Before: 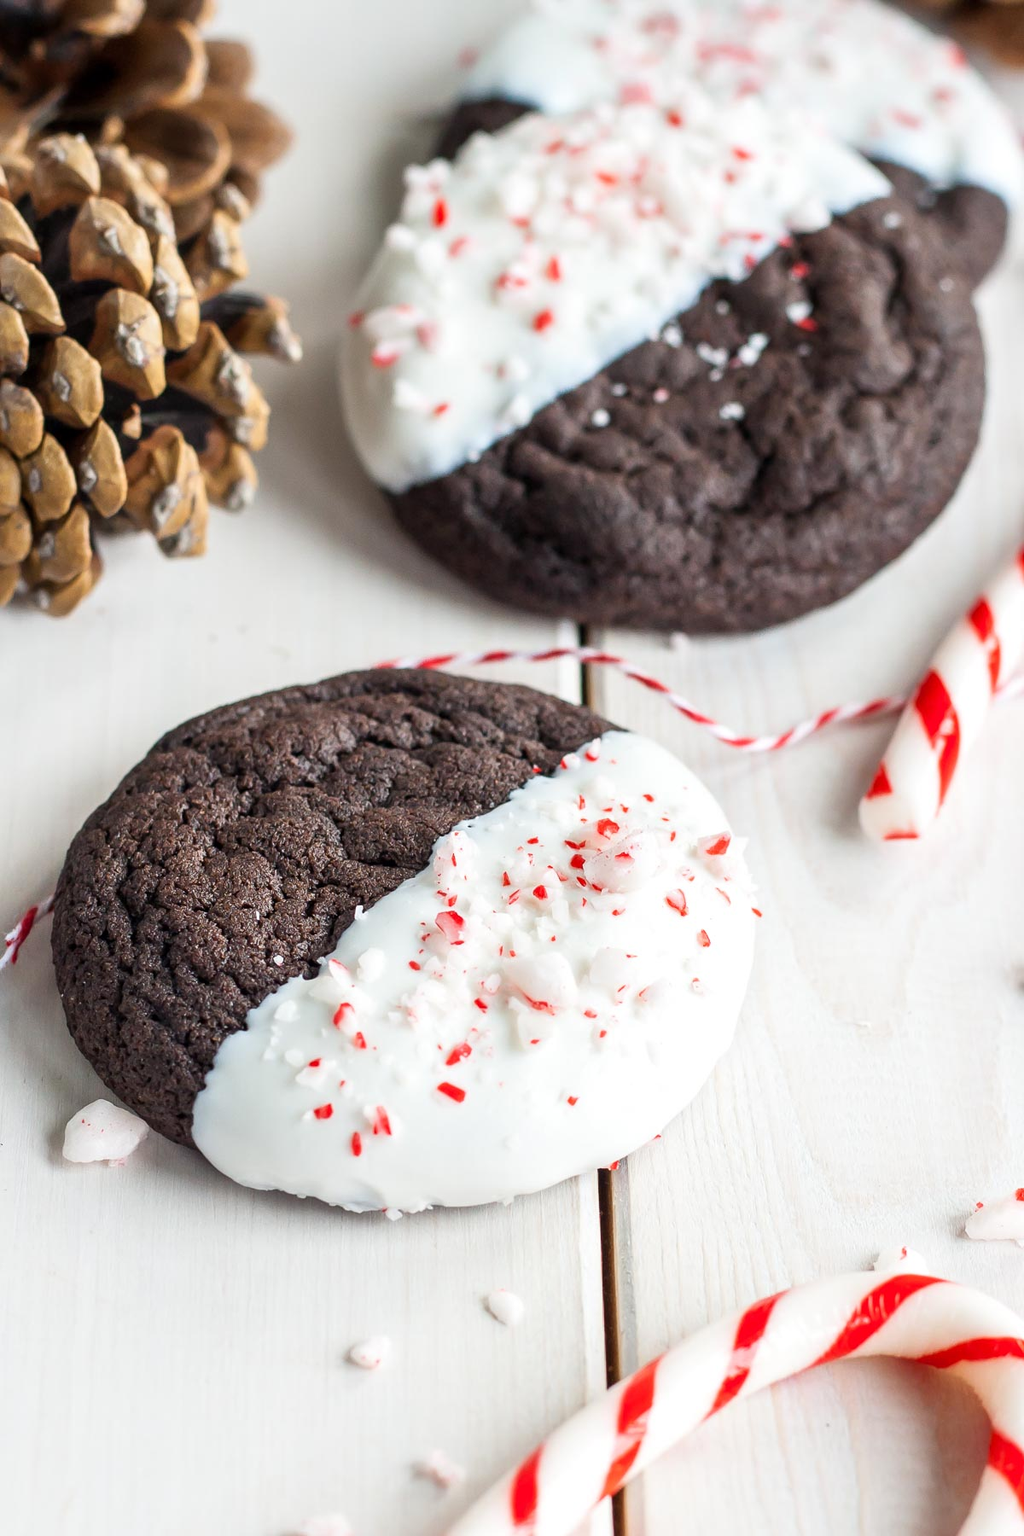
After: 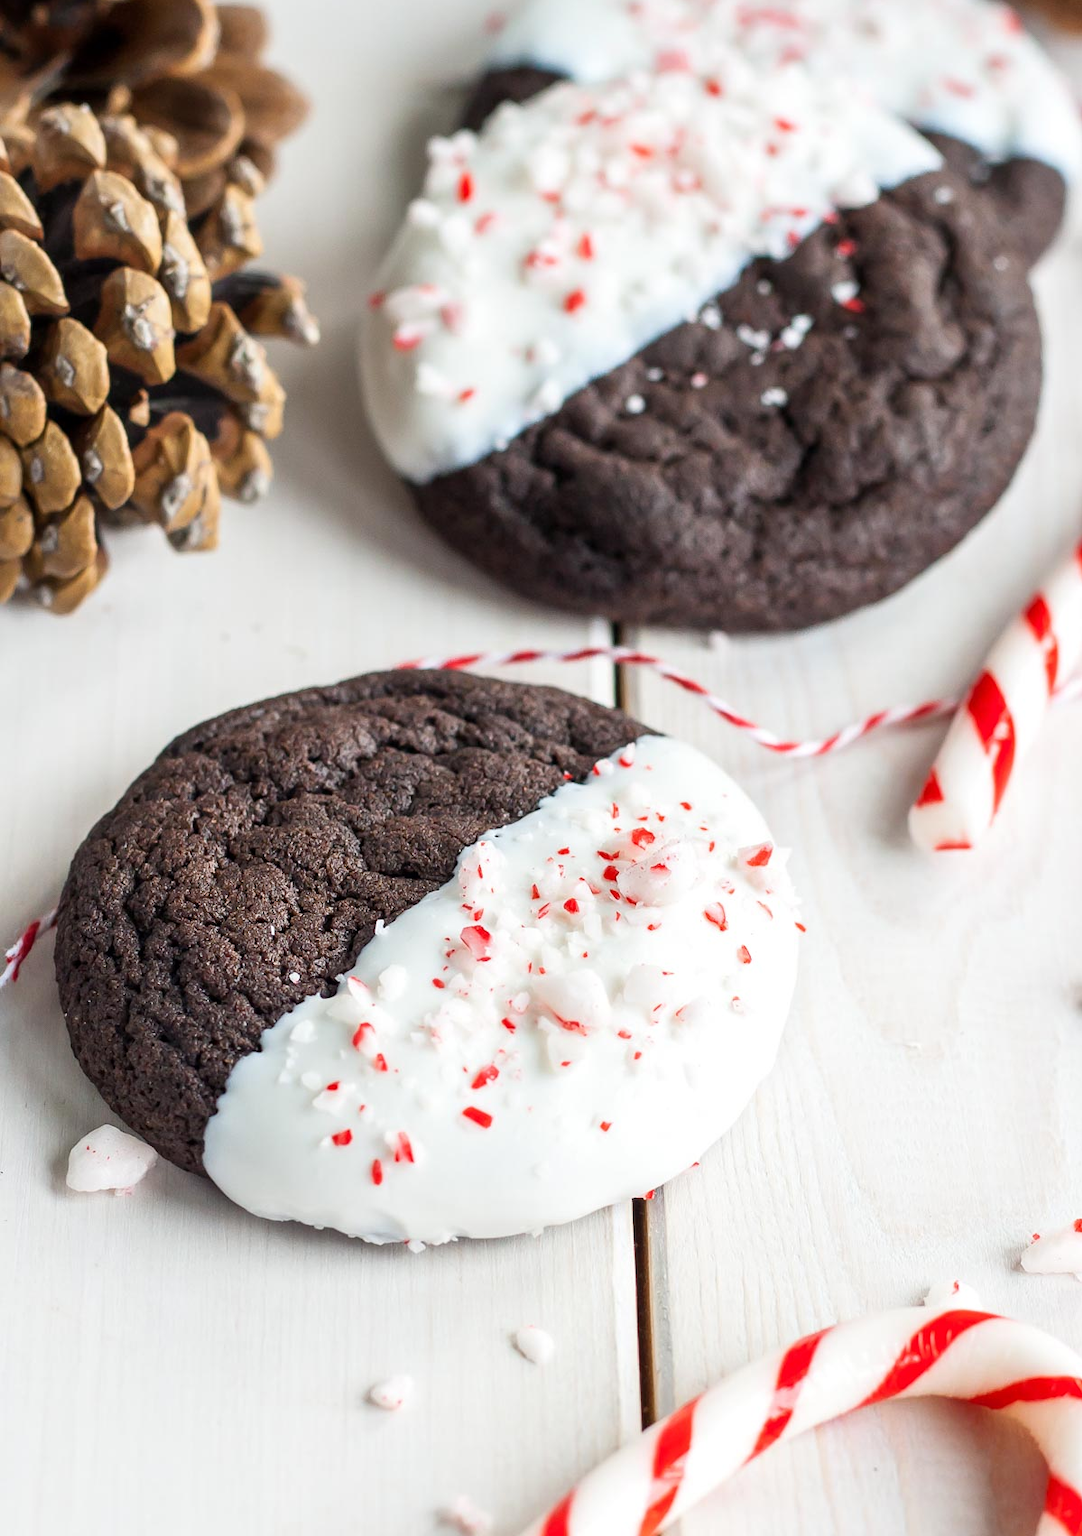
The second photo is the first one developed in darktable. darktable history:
crop and rotate: top 2.358%, bottom 3.074%
